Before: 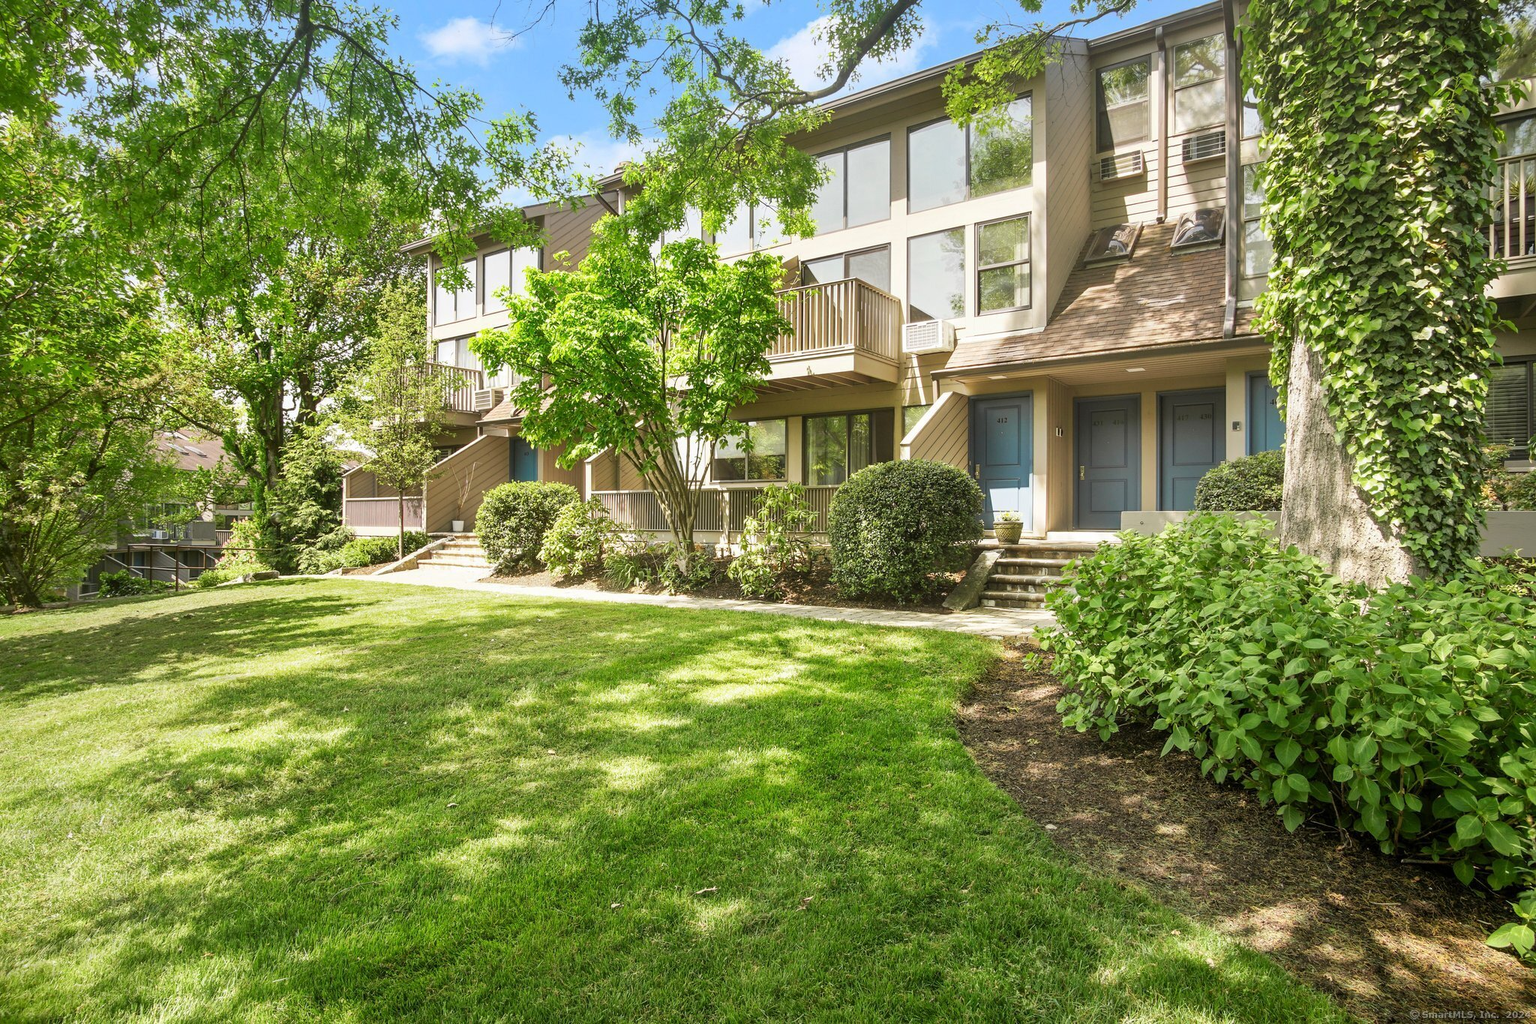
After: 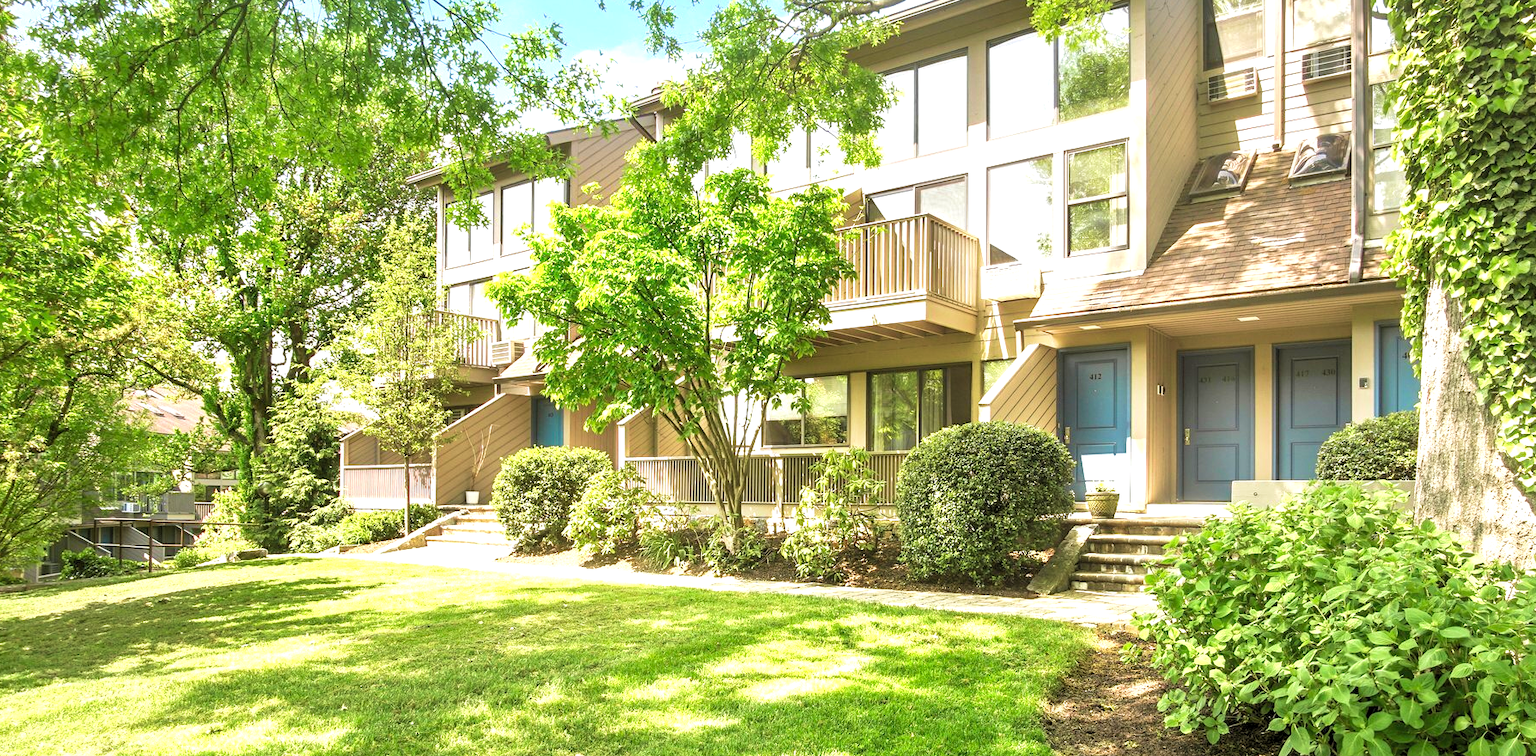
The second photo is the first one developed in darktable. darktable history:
exposure: exposure 0.74 EV, compensate highlight preservation false
shadows and highlights: shadows 25, highlights -25
crop: left 3.015%, top 8.969%, right 9.647%, bottom 26.457%
velvia: on, module defaults
levels: levels [0.073, 0.497, 0.972]
